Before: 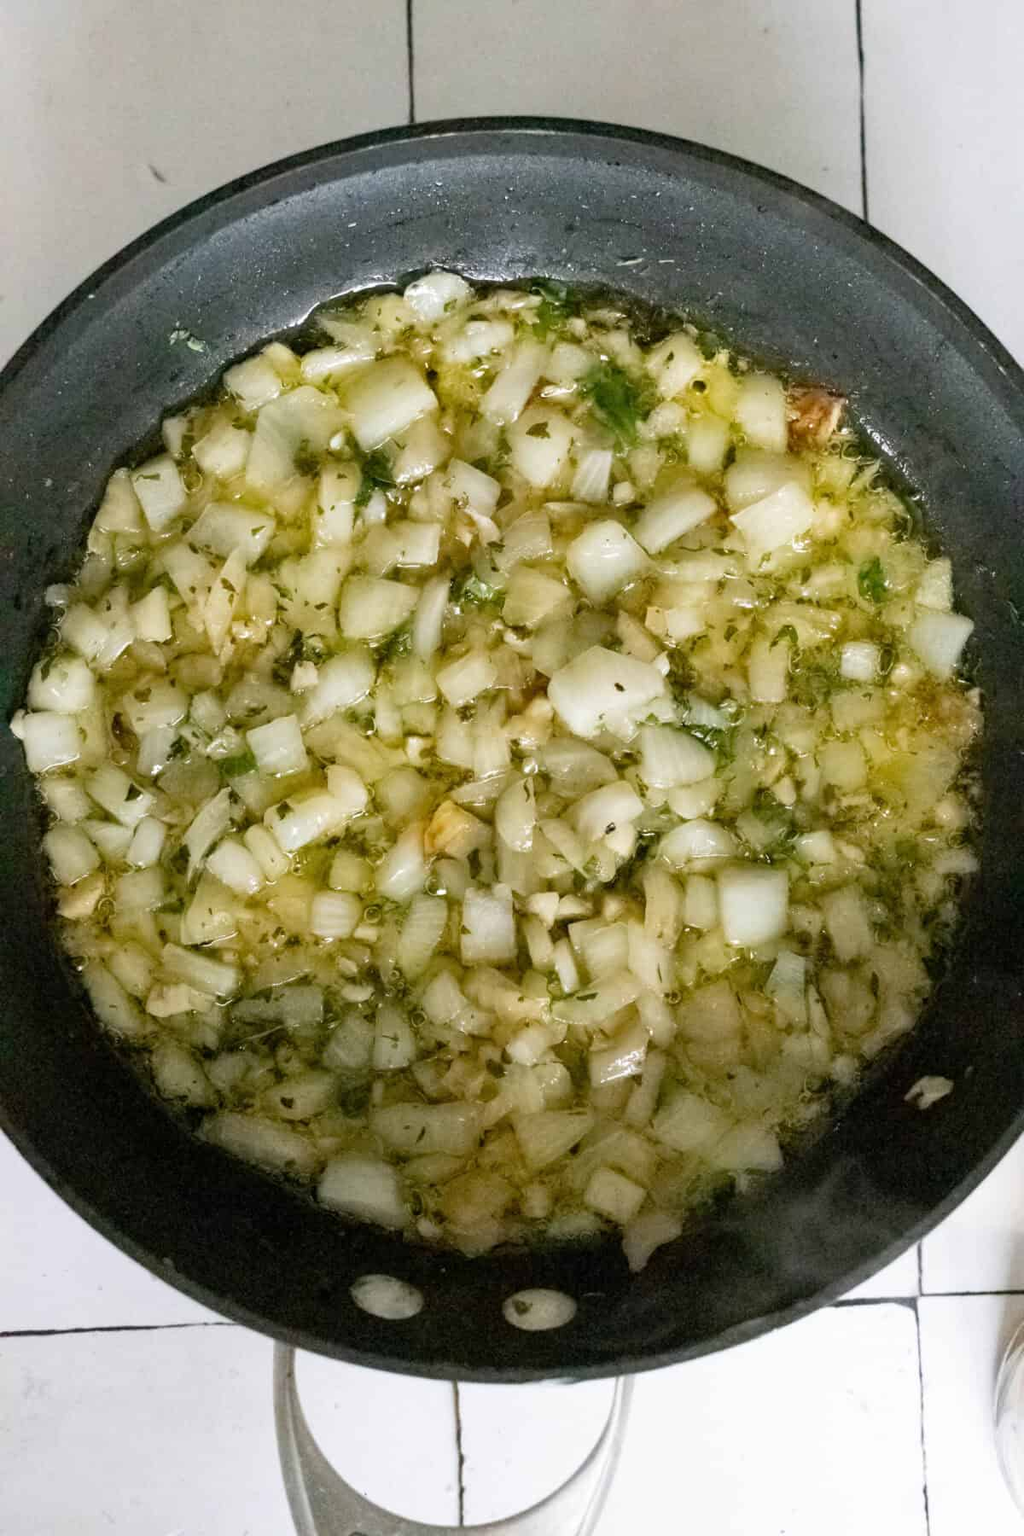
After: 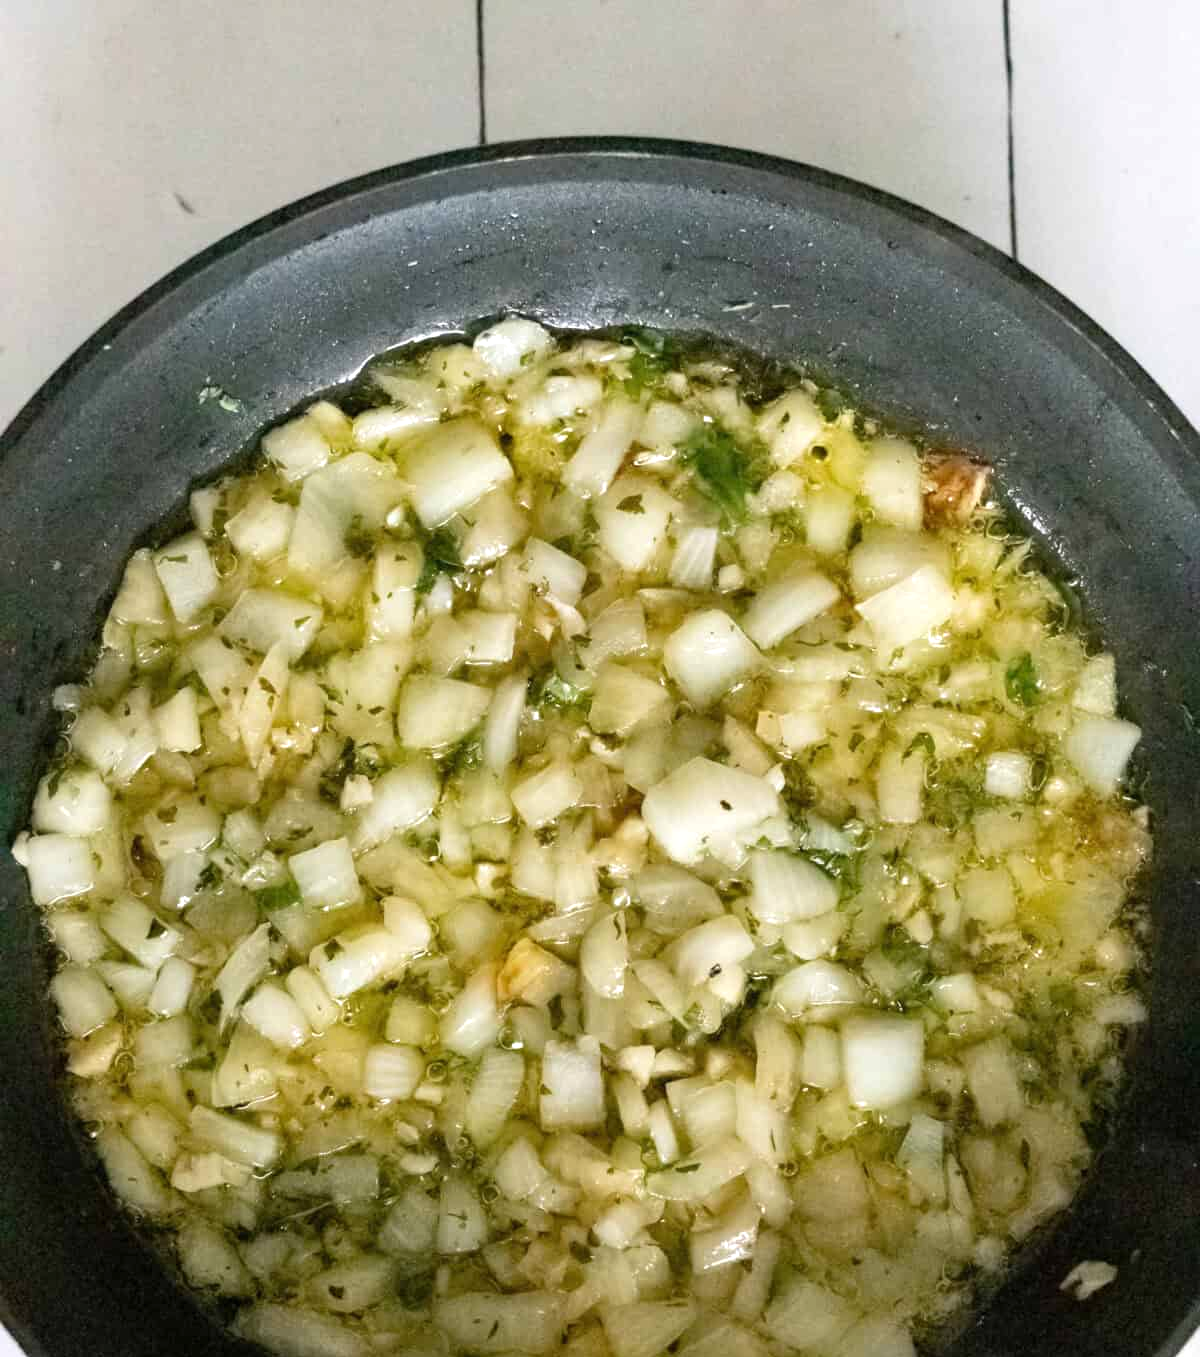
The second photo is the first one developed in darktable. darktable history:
crop: bottom 24.584%
exposure: black level correction 0, exposure 0.301 EV, compensate exposure bias true, compensate highlight preservation false
